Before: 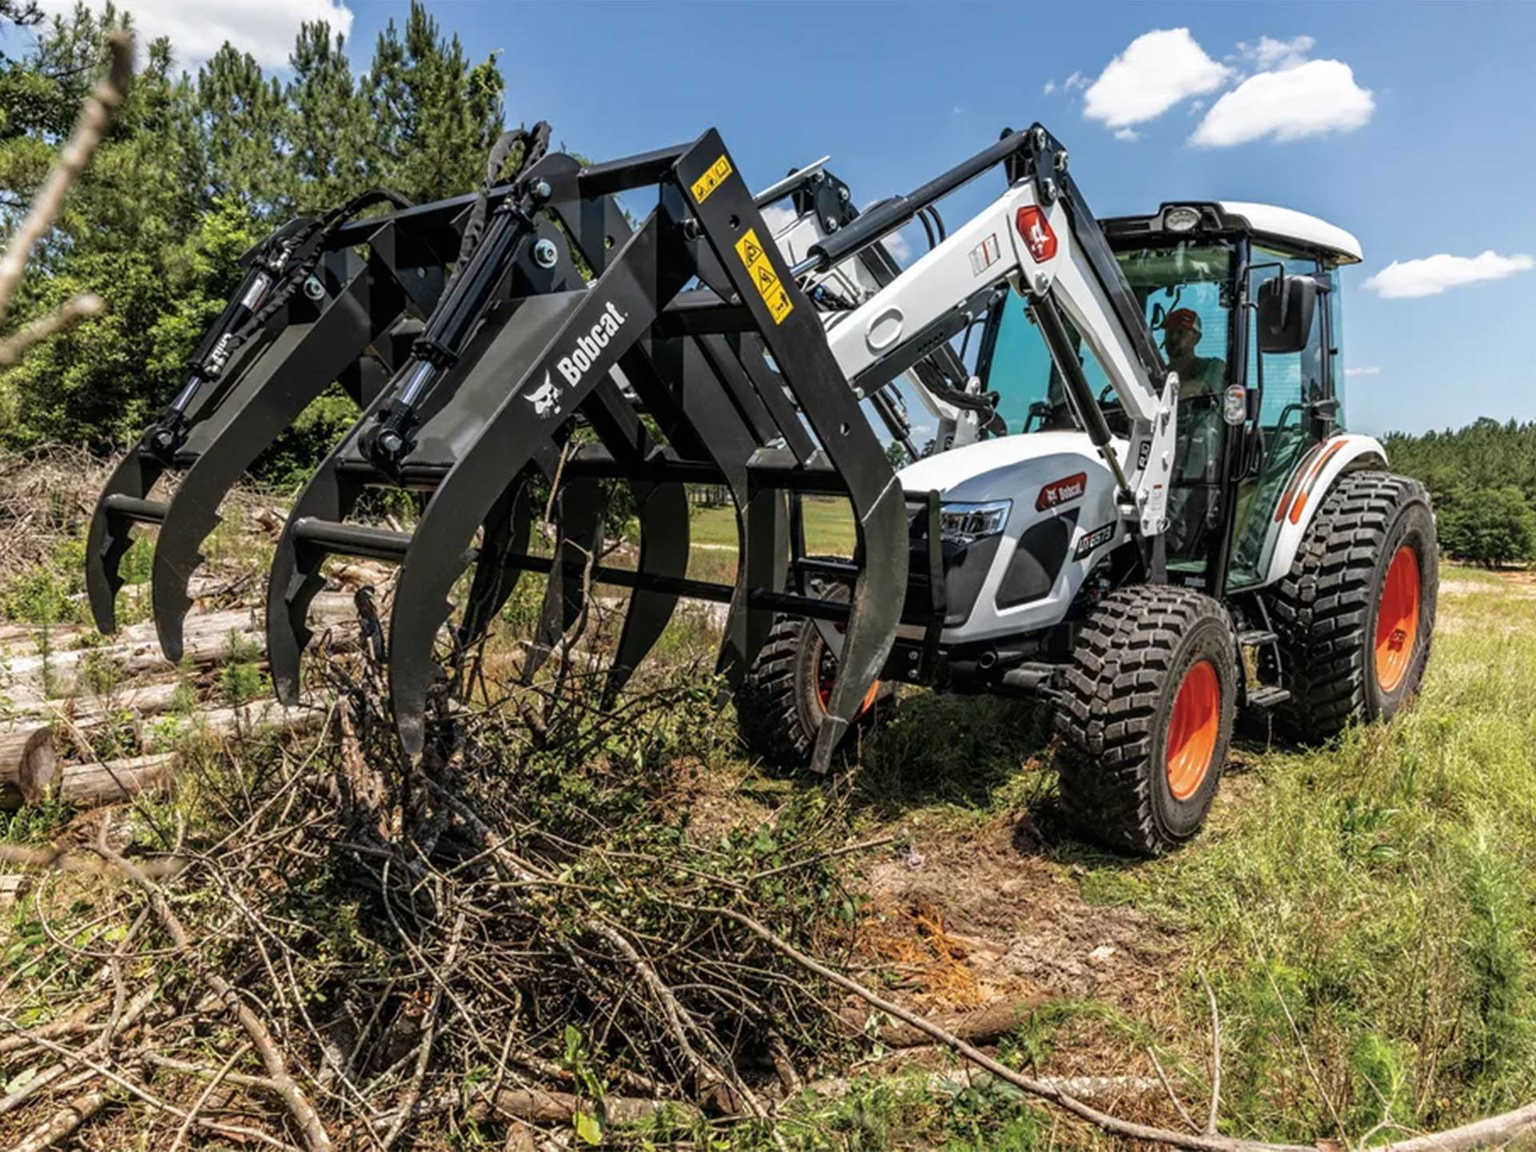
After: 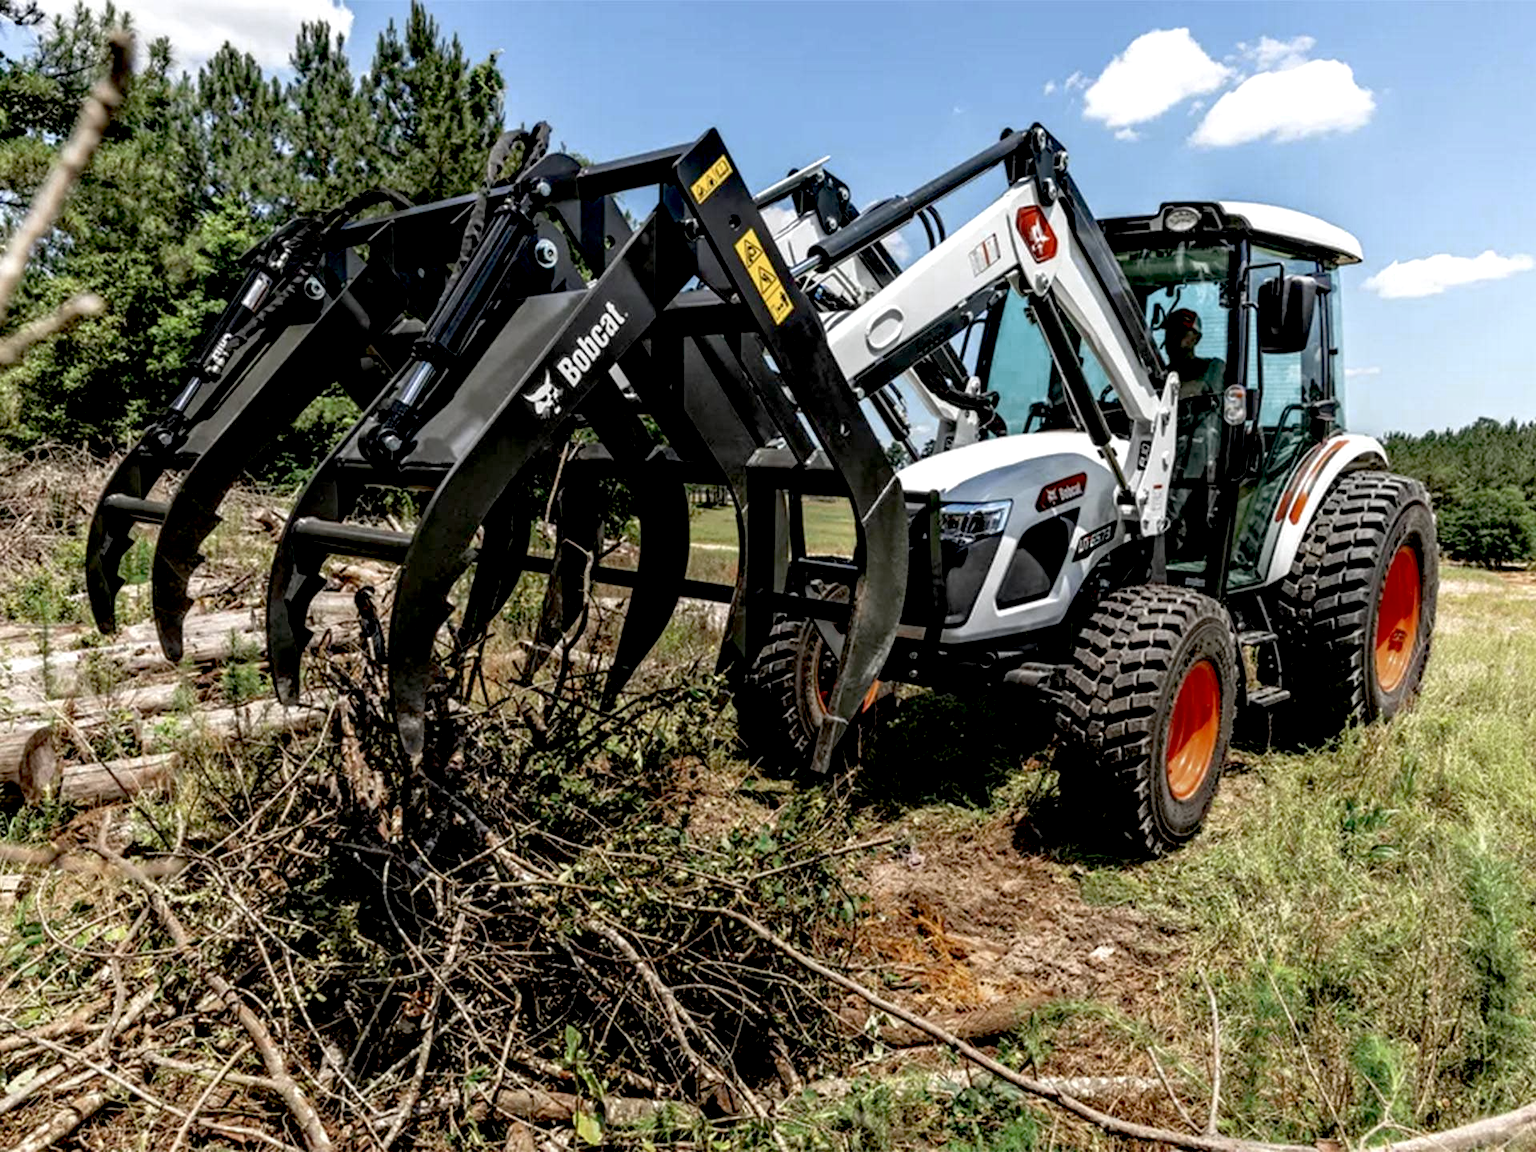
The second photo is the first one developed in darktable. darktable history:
exposure: black level correction 0.024, exposure 0.182 EV, compensate exposure bias true, compensate highlight preservation false
color zones: curves: ch0 [(0, 0.5) (0.125, 0.4) (0.25, 0.5) (0.375, 0.4) (0.5, 0.4) (0.625, 0.6) (0.75, 0.6) (0.875, 0.5)]; ch1 [(0, 0.35) (0.125, 0.45) (0.25, 0.35) (0.375, 0.35) (0.5, 0.35) (0.625, 0.35) (0.75, 0.45) (0.875, 0.35)]; ch2 [(0, 0.6) (0.125, 0.5) (0.25, 0.5) (0.375, 0.6) (0.5, 0.6) (0.625, 0.5) (0.75, 0.5) (0.875, 0.5)]
